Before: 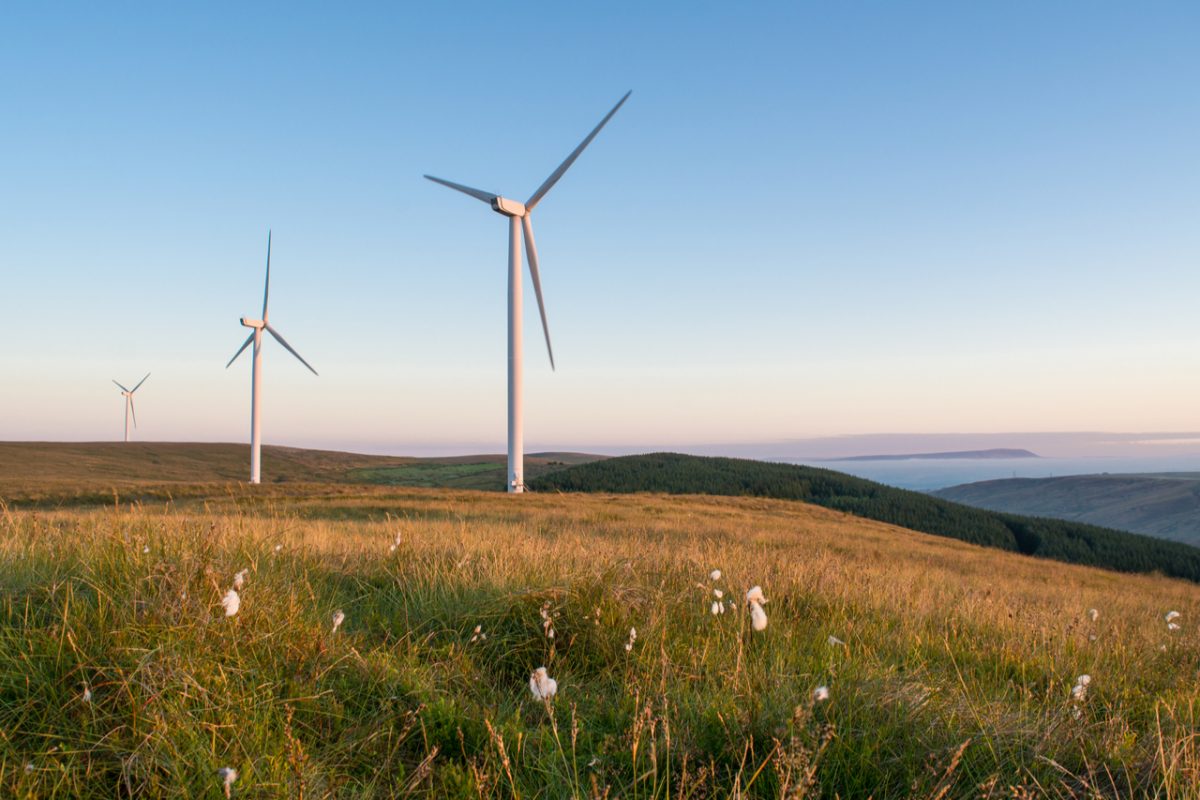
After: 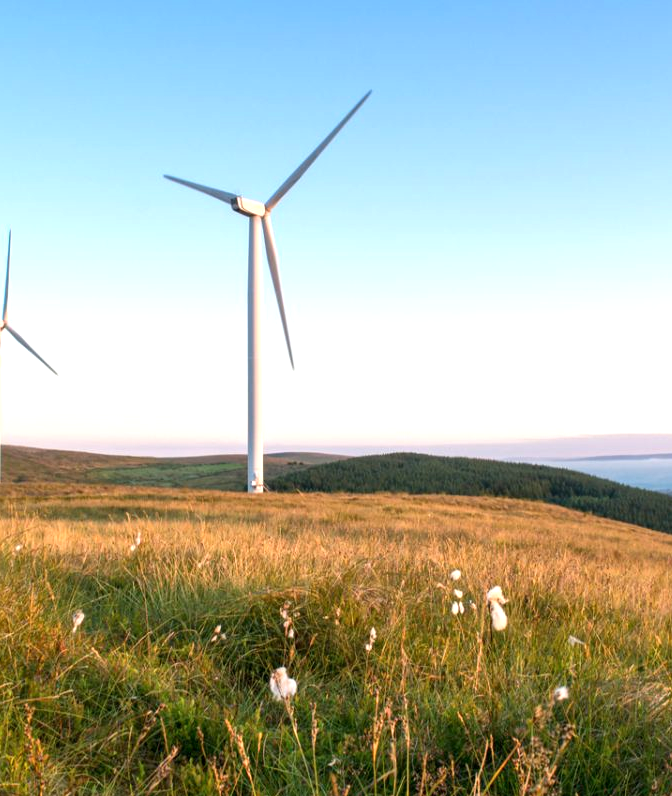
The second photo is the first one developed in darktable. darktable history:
shadows and highlights: radius 334.93, shadows 63.48, highlights 6.06, compress 87.7%, highlights color adjustment 39.73%, soften with gaussian
exposure: black level correction 0, exposure 0.7 EV, compensate exposure bias true, compensate highlight preservation false
local contrast: mode bilateral grid, contrast 28, coarseness 16, detail 115%, midtone range 0.2
crop: left 21.674%, right 22.086%
